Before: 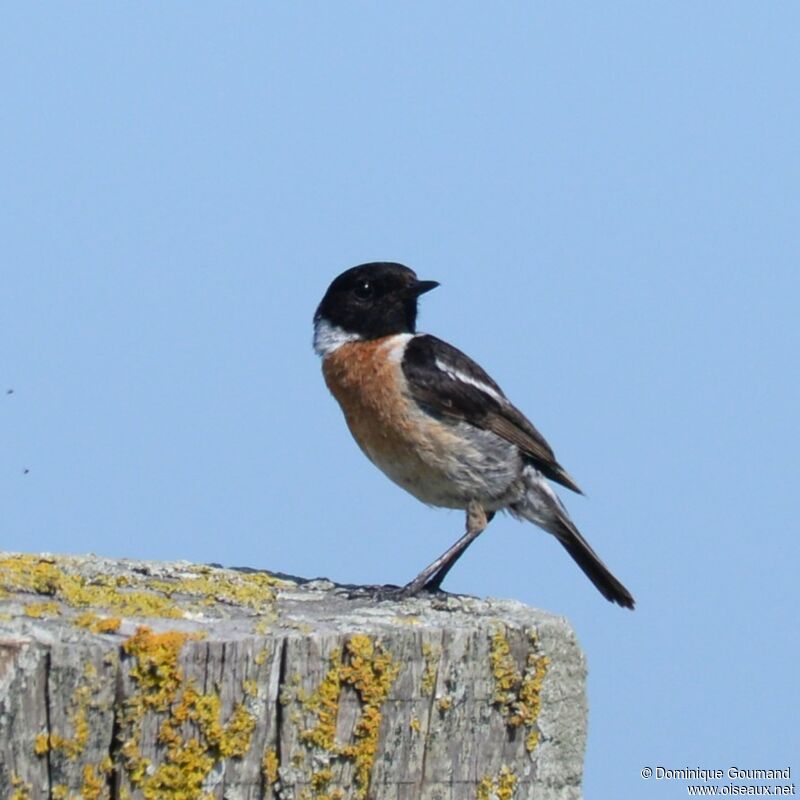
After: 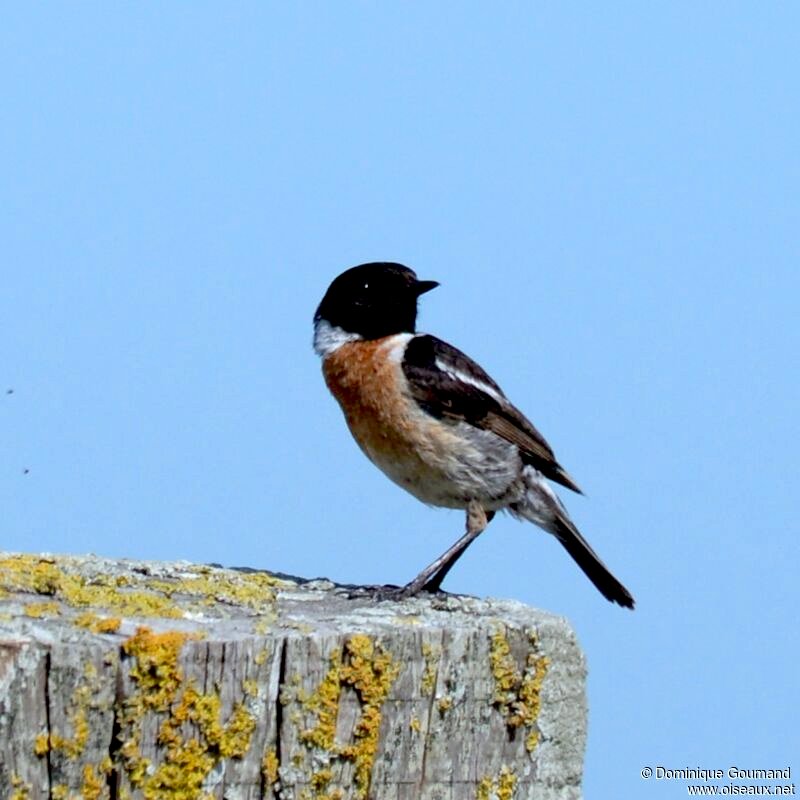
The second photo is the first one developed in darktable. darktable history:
exposure: black level correction 0.026, exposure 0.185 EV, compensate exposure bias true, compensate highlight preservation false
color correction: highlights a* -3.17, highlights b* -6.61, shadows a* 3.02, shadows b* 5.41
